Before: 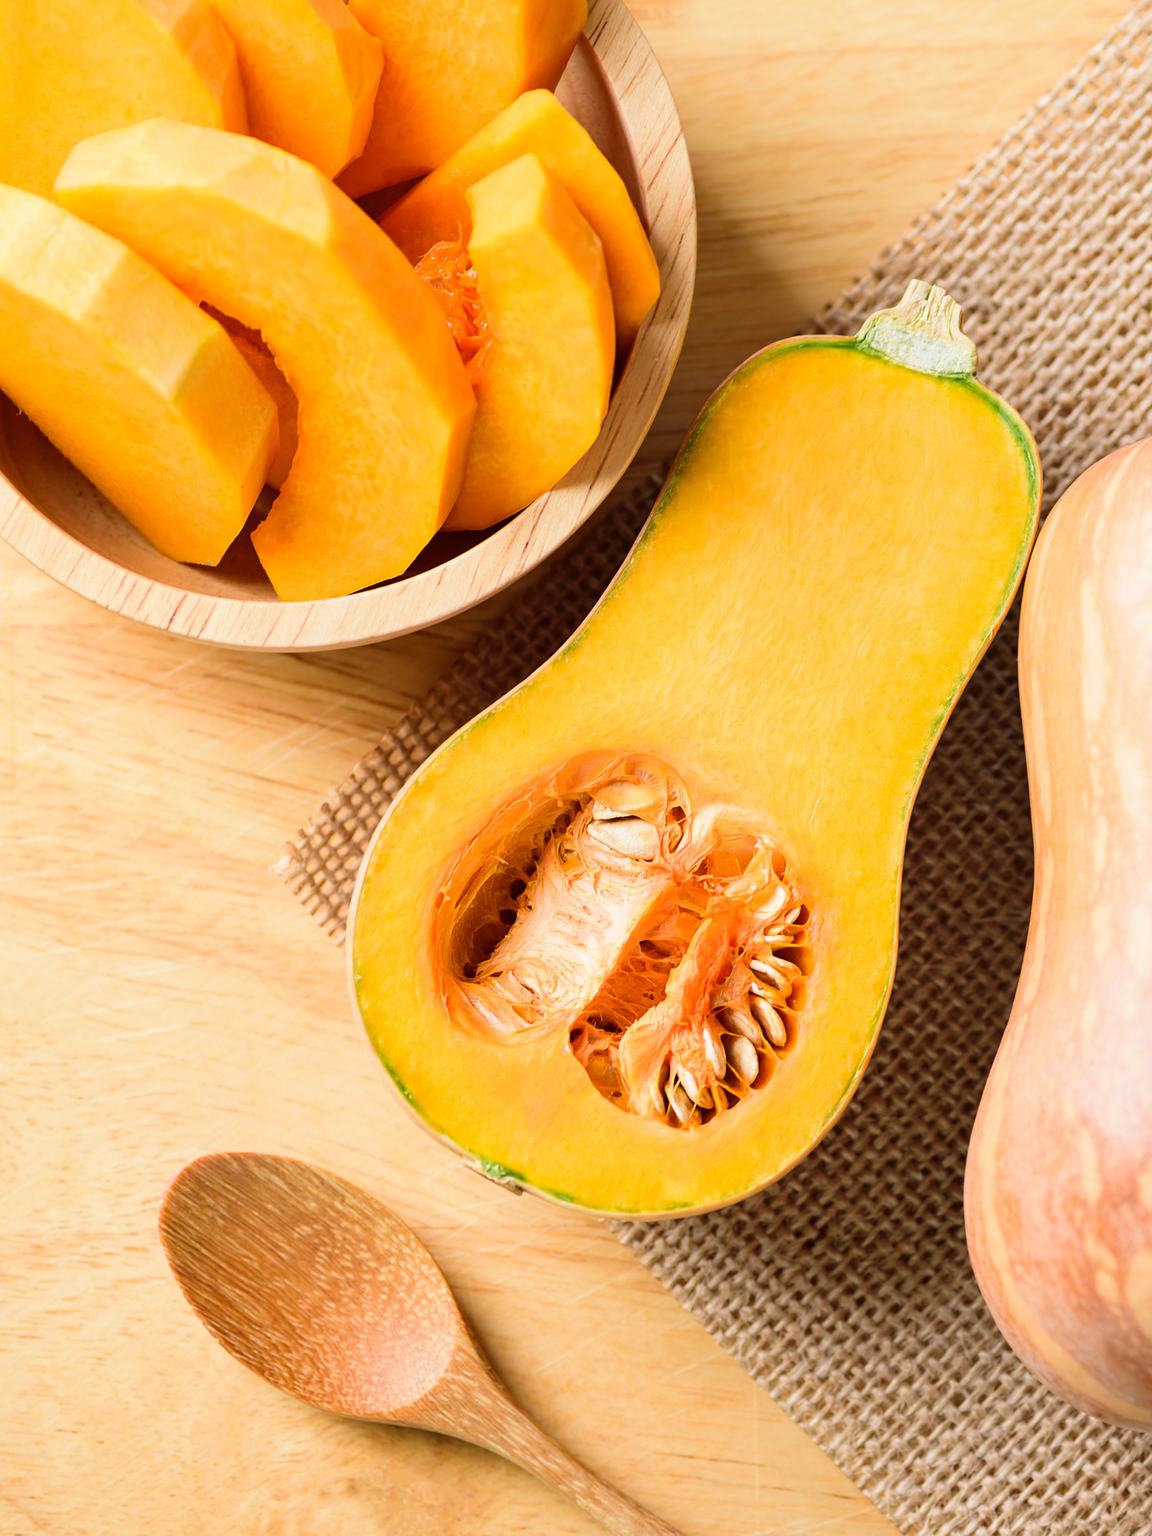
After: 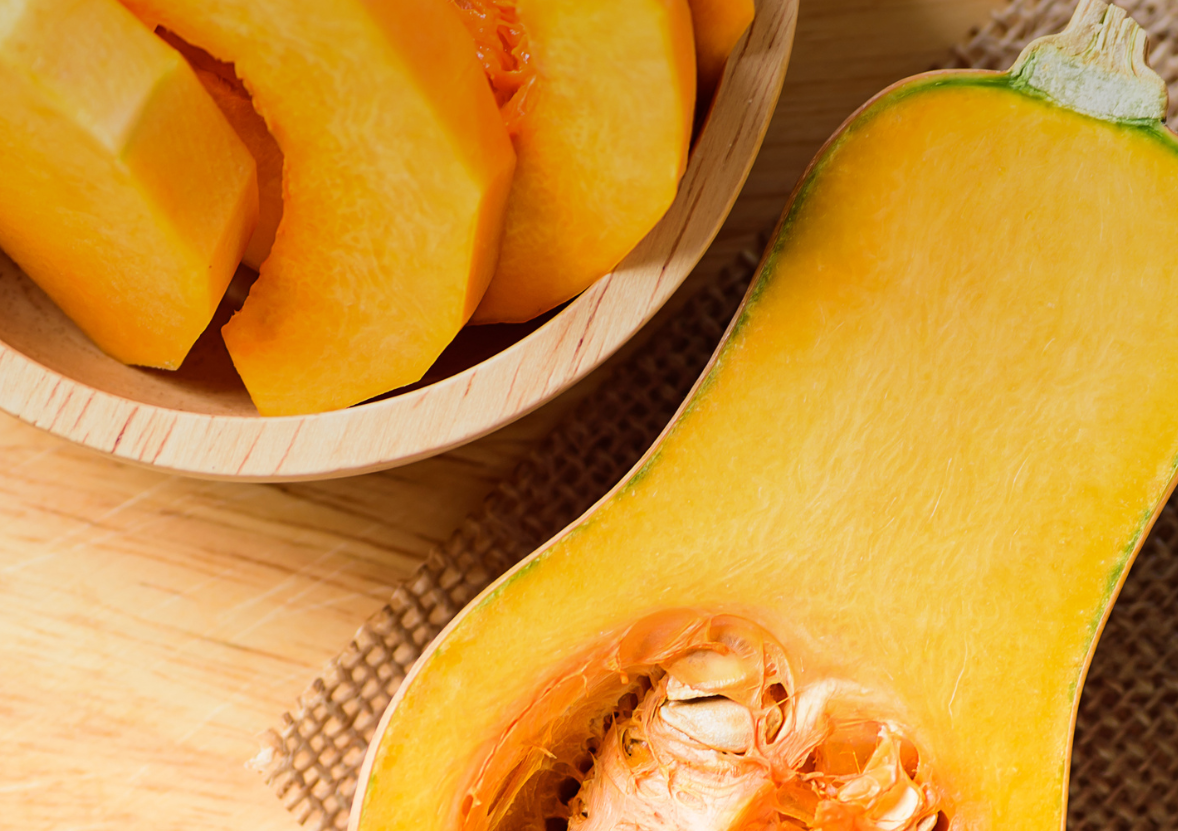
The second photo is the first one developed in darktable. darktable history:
crop: left 7.036%, top 18.398%, right 14.379%, bottom 40.043%
graduated density: on, module defaults
